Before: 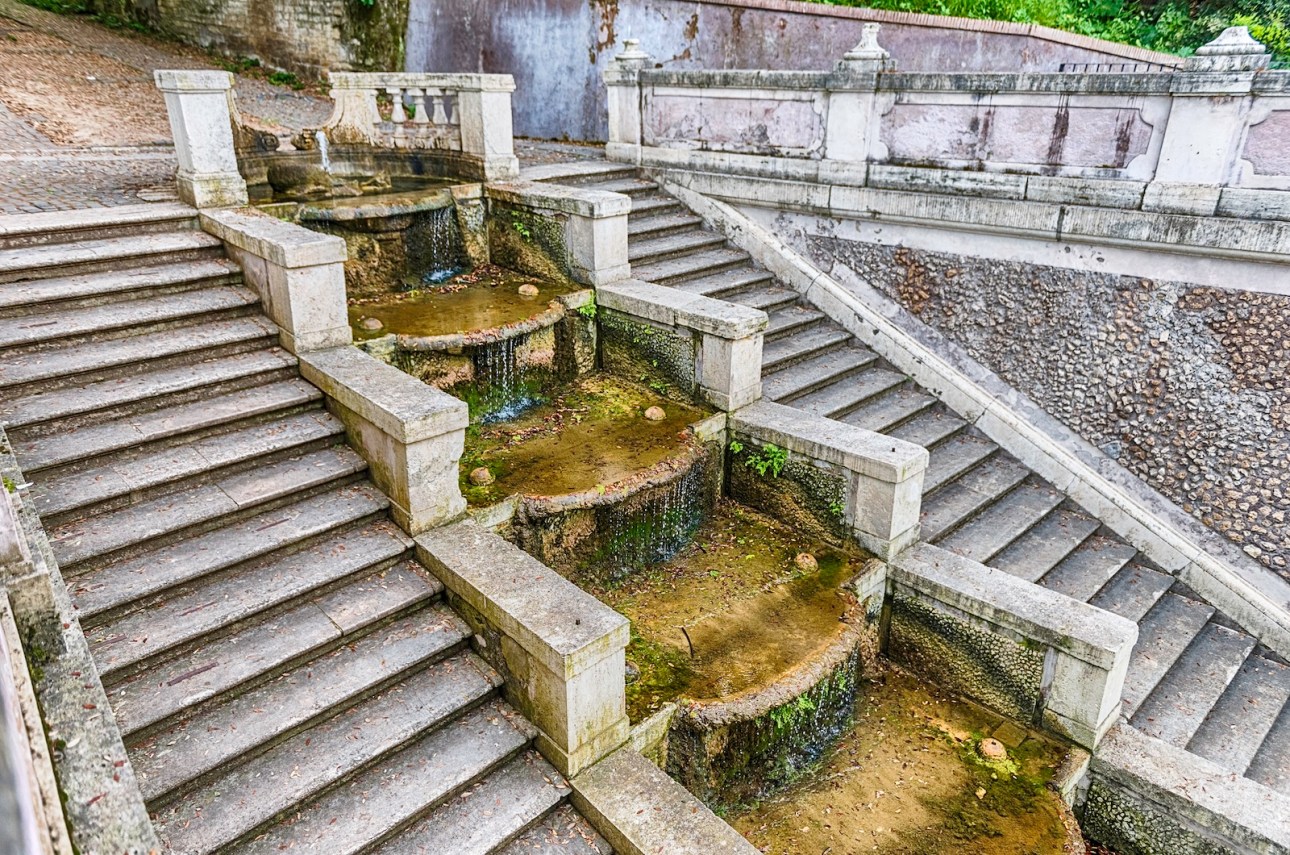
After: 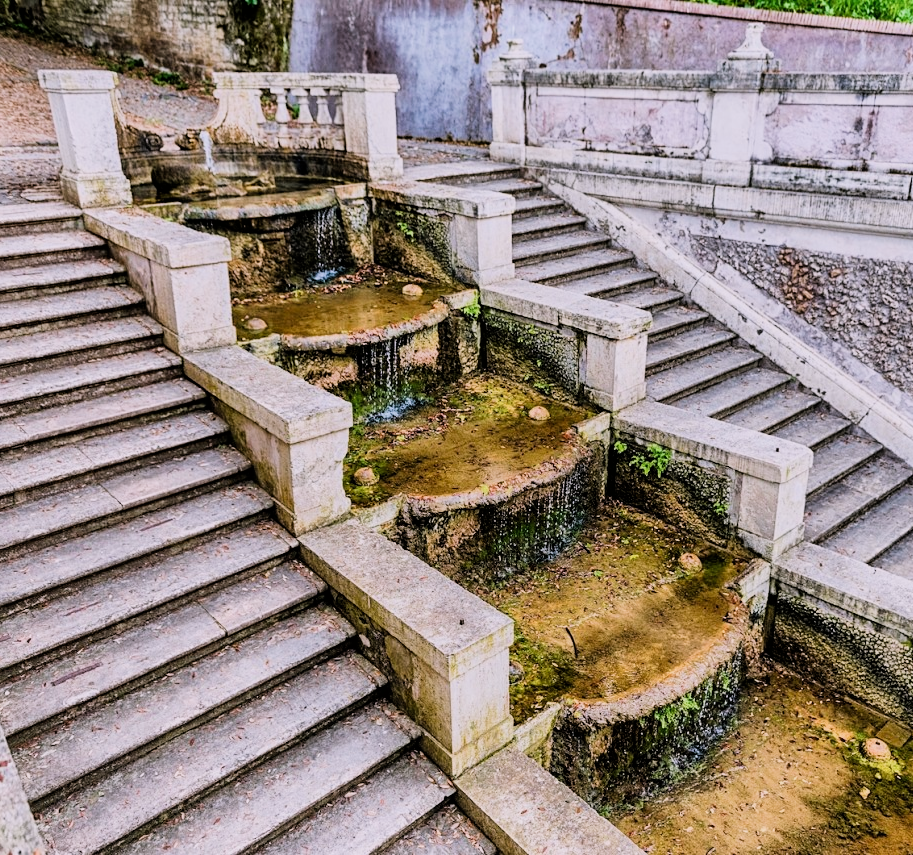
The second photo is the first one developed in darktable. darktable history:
filmic rgb: black relative exposure -5 EV, hardness 2.88, contrast 1.3
white balance: red 1.05, blue 1.072
crop and rotate: left 9.061%, right 20.142%
